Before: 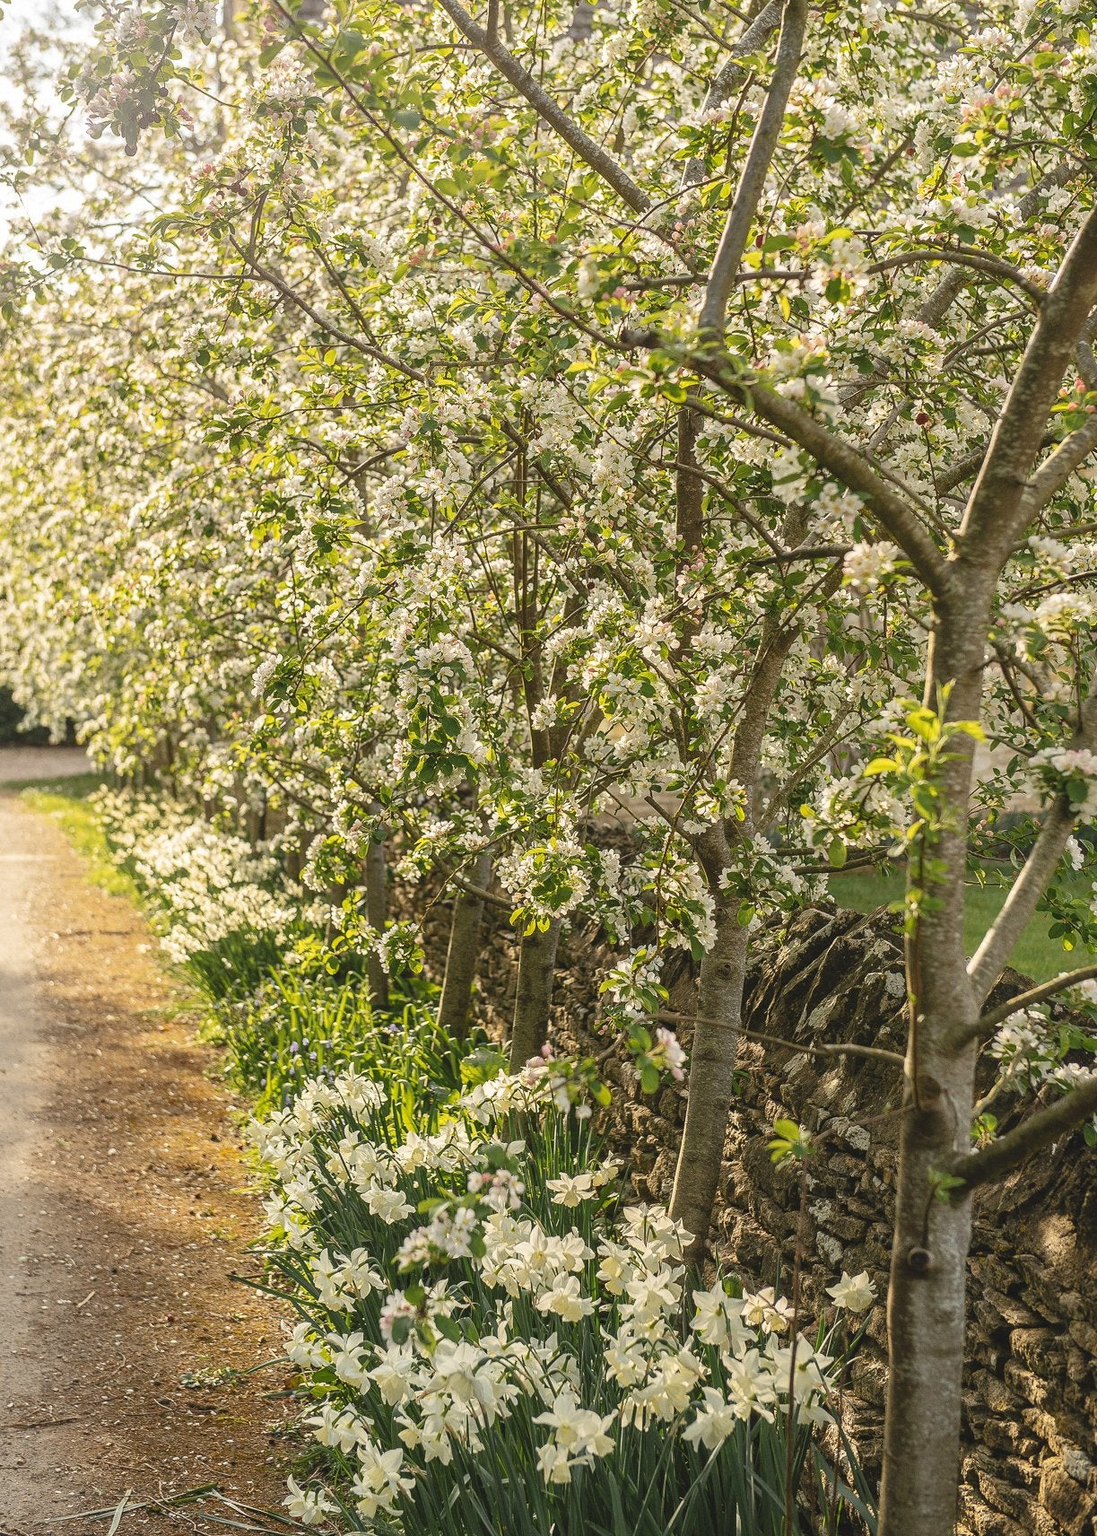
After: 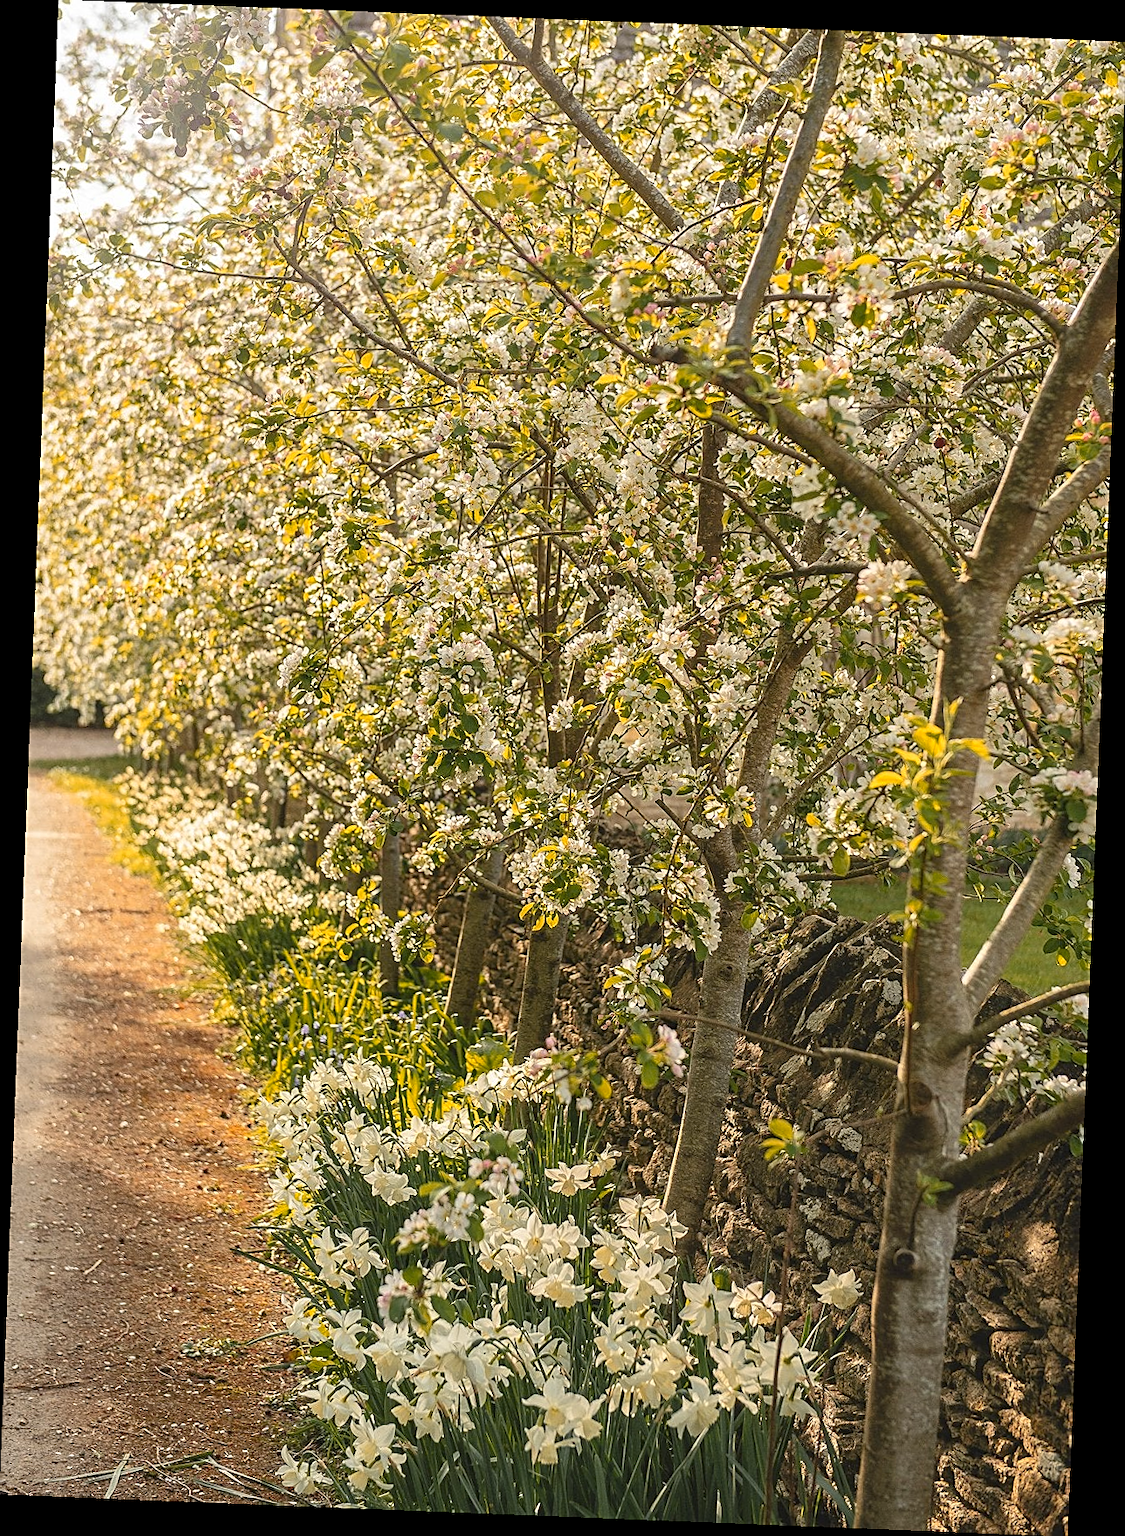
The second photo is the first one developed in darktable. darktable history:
color zones: curves: ch1 [(0.239, 0.552) (0.75, 0.5)]; ch2 [(0.25, 0.462) (0.749, 0.457)], mix 25.94%
sharpen: on, module defaults
rotate and perspective: rotation 2.27°, automatic cropping off
